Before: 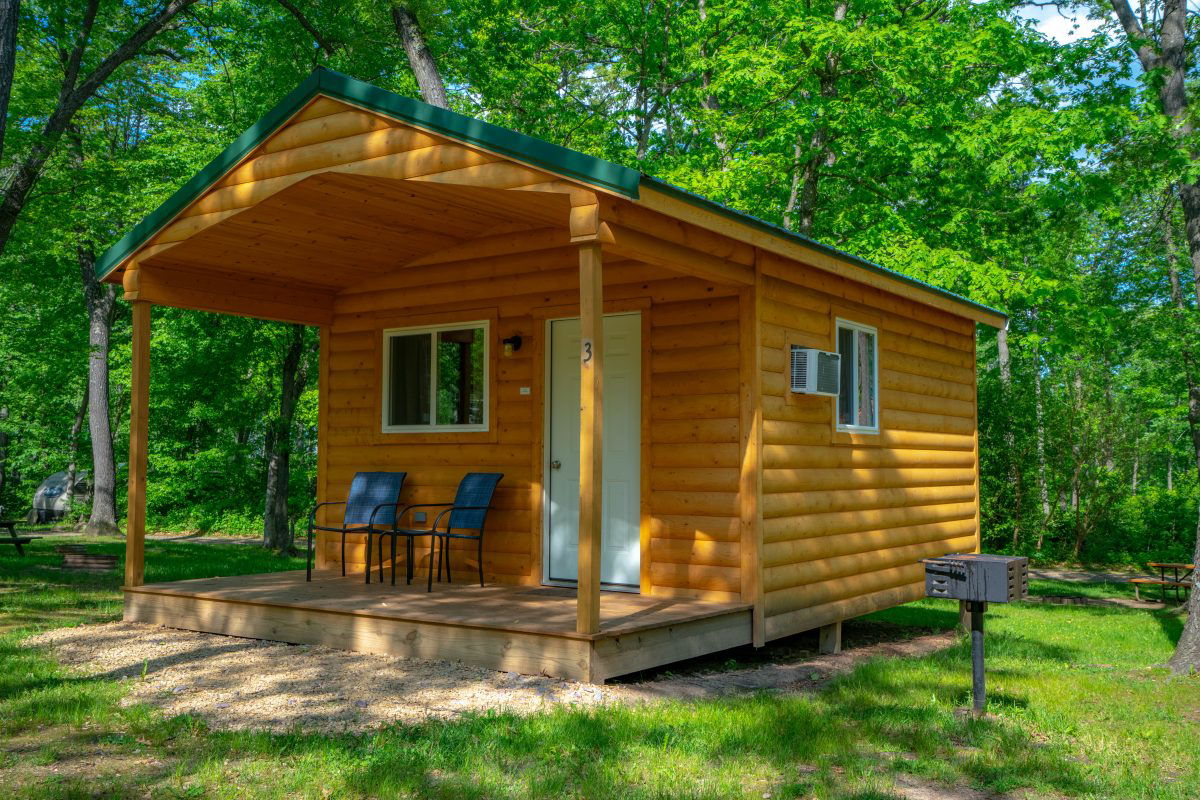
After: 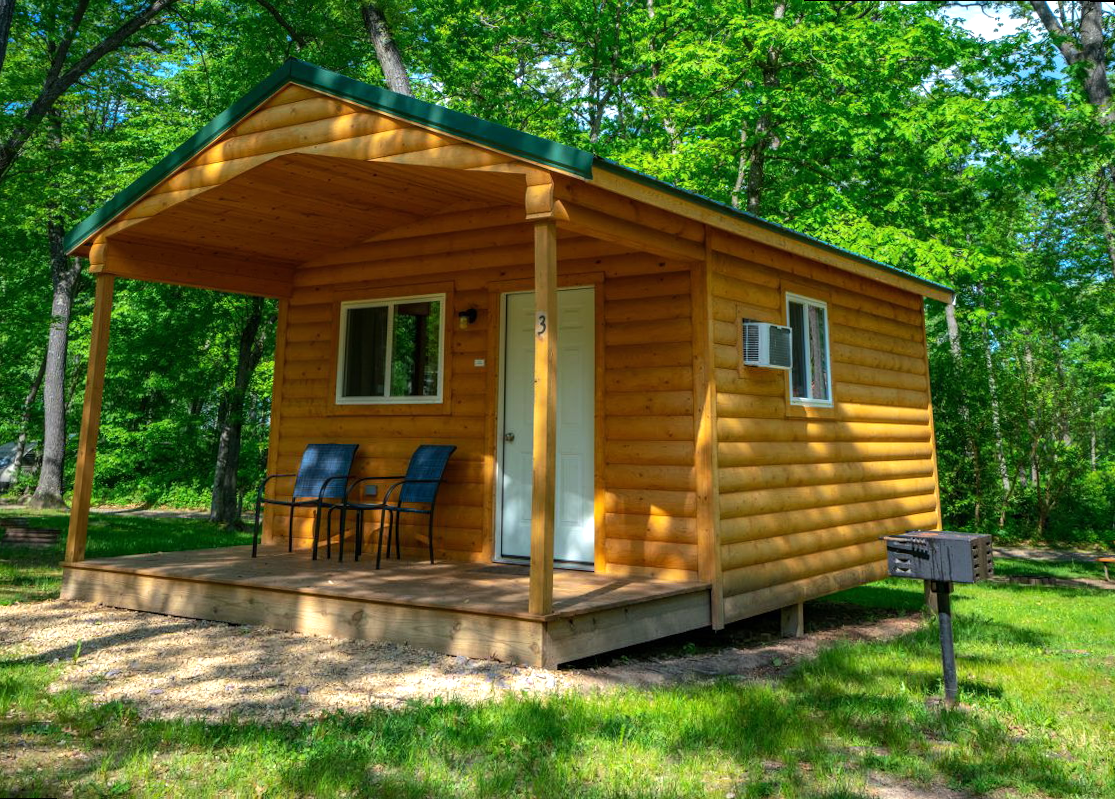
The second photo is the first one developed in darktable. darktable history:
tone equalizer: -8 EV -0.417 EV, -7 EV -0.389 EV, -6 EV -0.333 EV, -5 EV -0.222 EV, -3 EV 0.222 EV, -2 EV 0.333 EV, -1 EV 0.389 EV, +0 EV 0.417 EV, edges refinement/feathering 500, mask exposure compensation -1.57 EV, preserve details no
rotate and perspective: rotation 0.215°, lens shift (vertical) -0.139, crop left 0.069, crop right 0.939, crop top 0.002, crop bottom 0.996
shadows and highlights: shadows 12, white point adjustment 1.2, soften with gaussian
